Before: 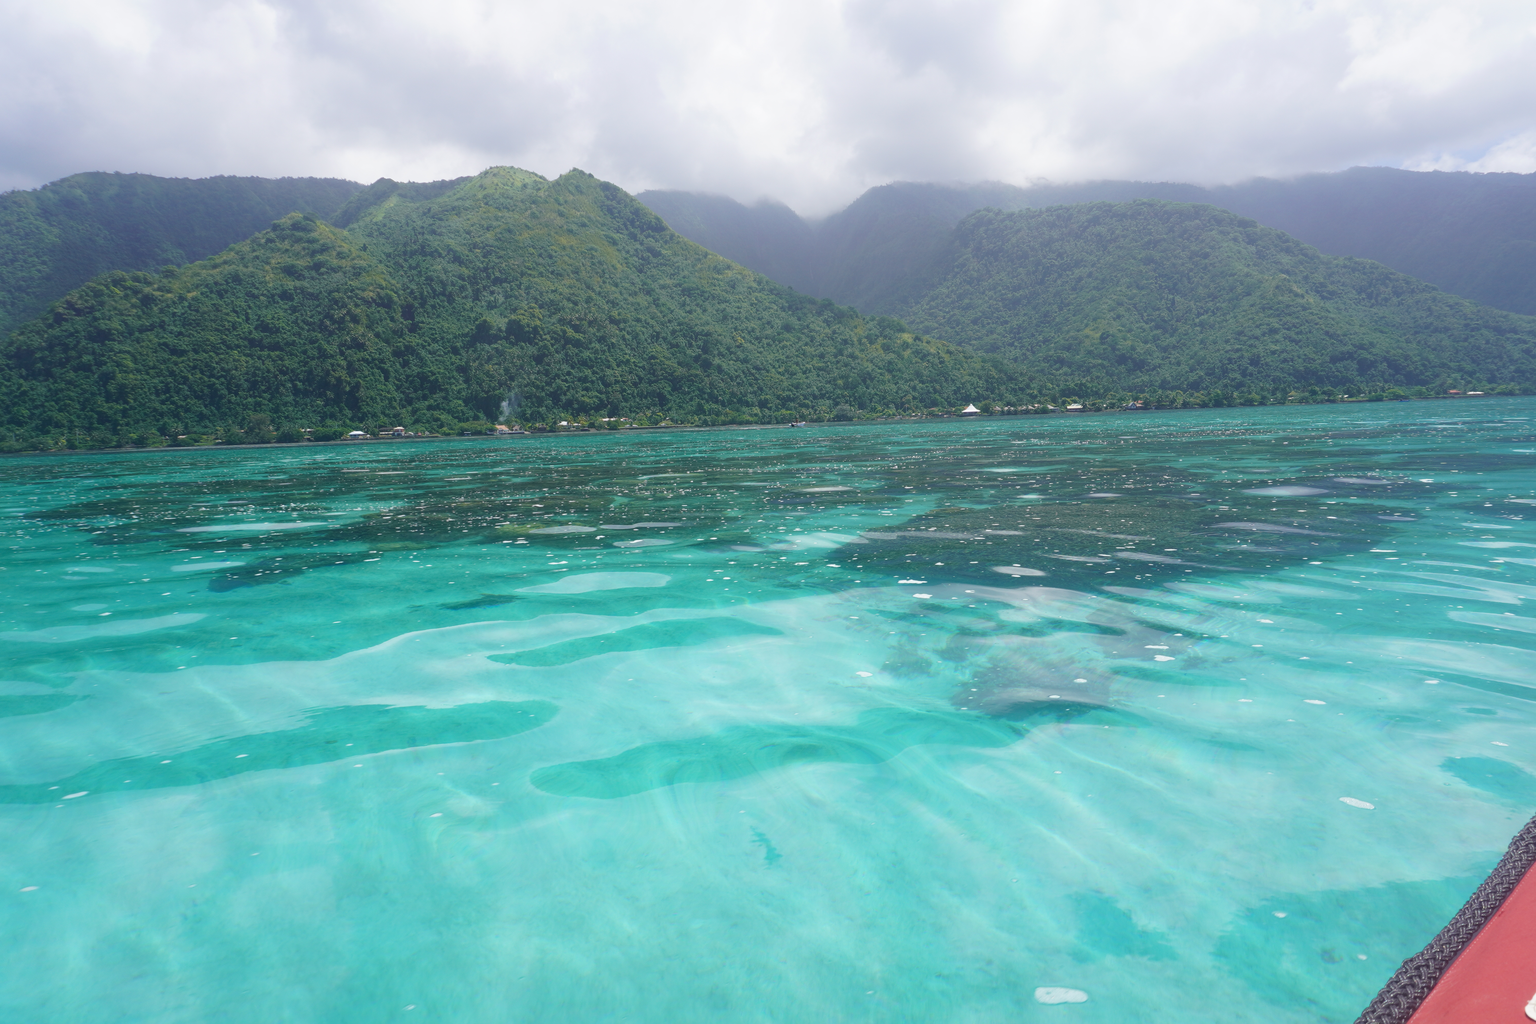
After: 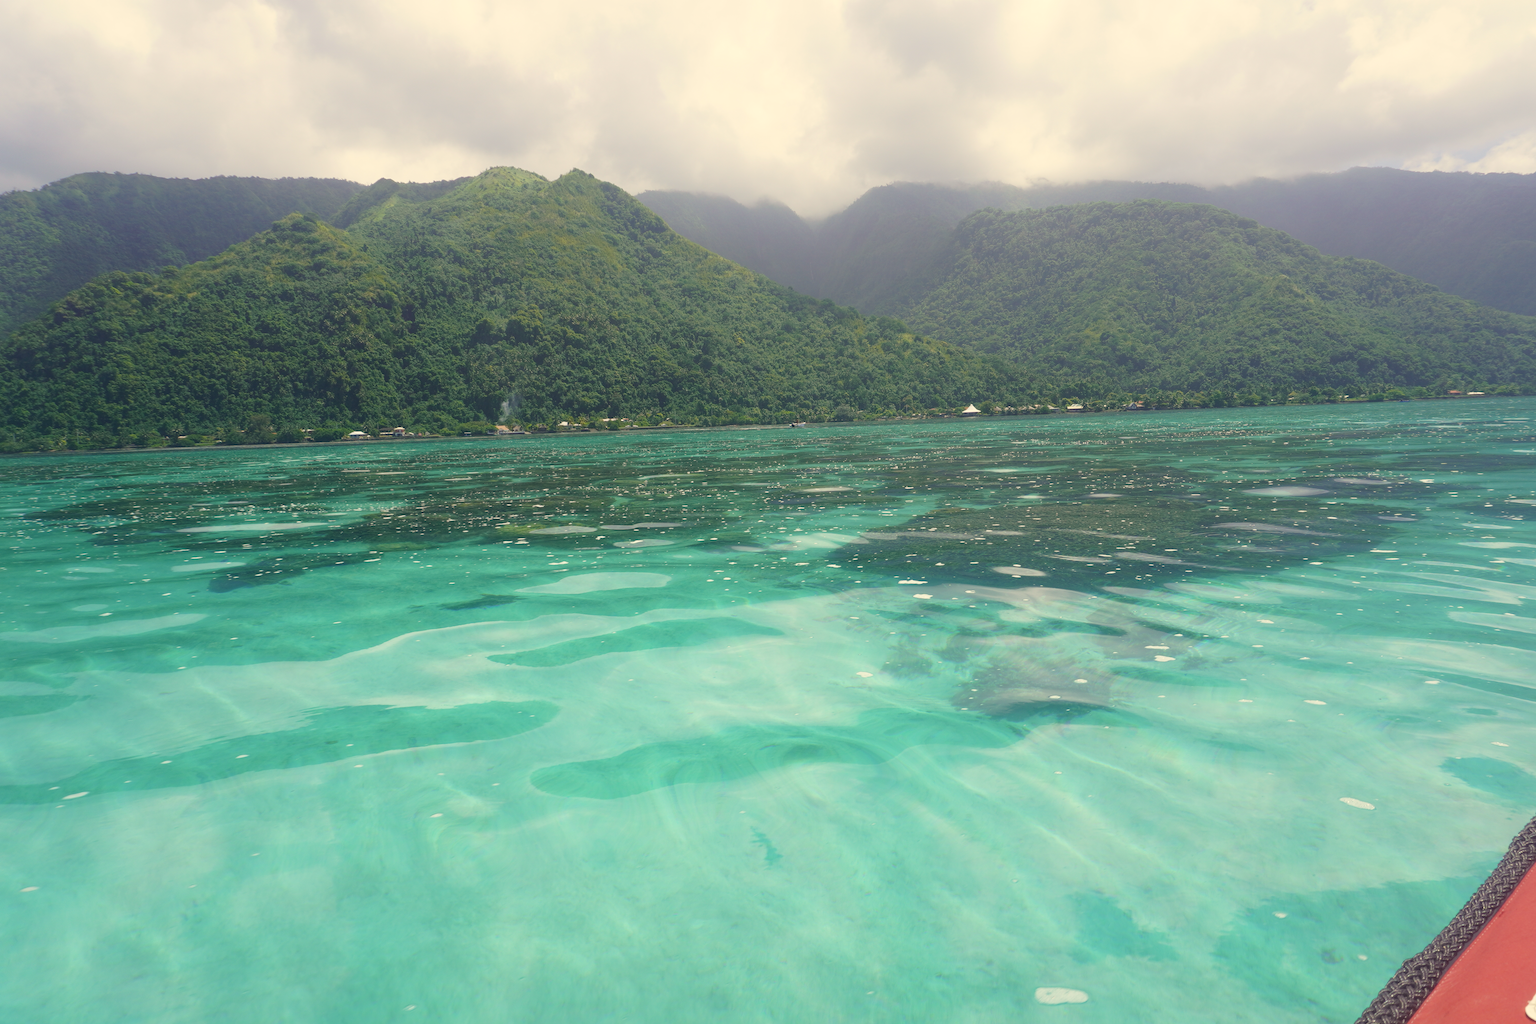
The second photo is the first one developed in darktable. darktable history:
color correction: highlights a* 1.38, highlights b* 18.28
